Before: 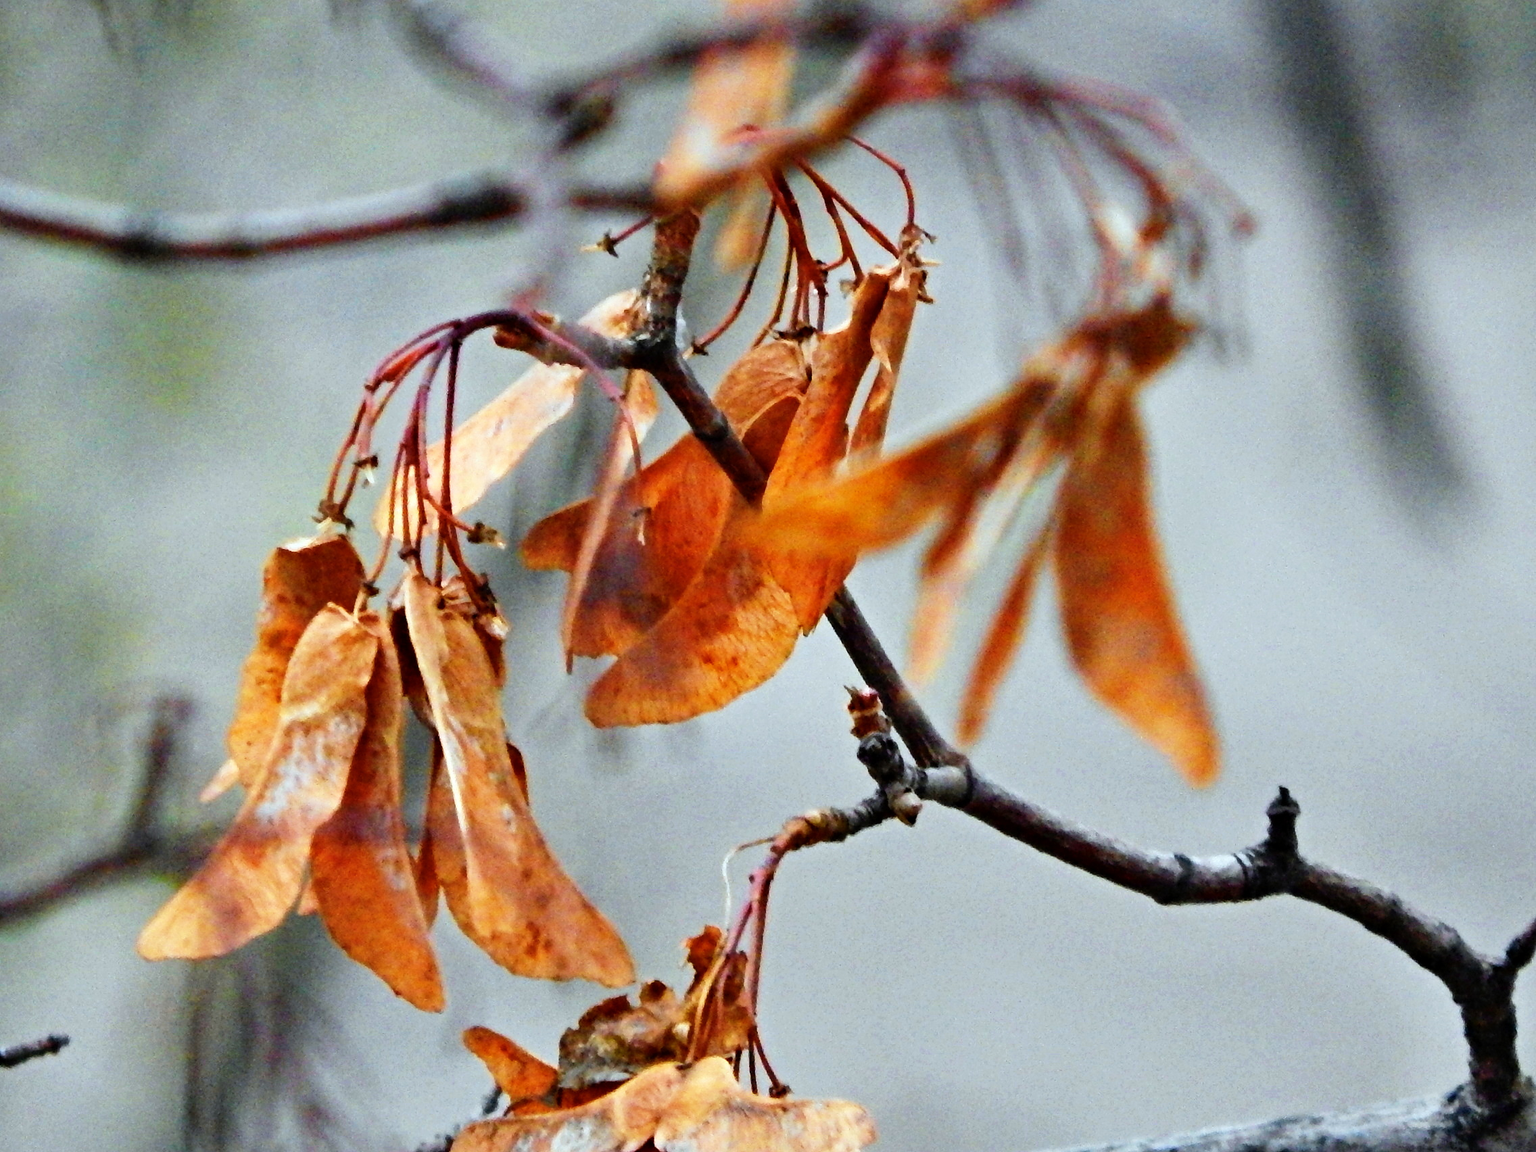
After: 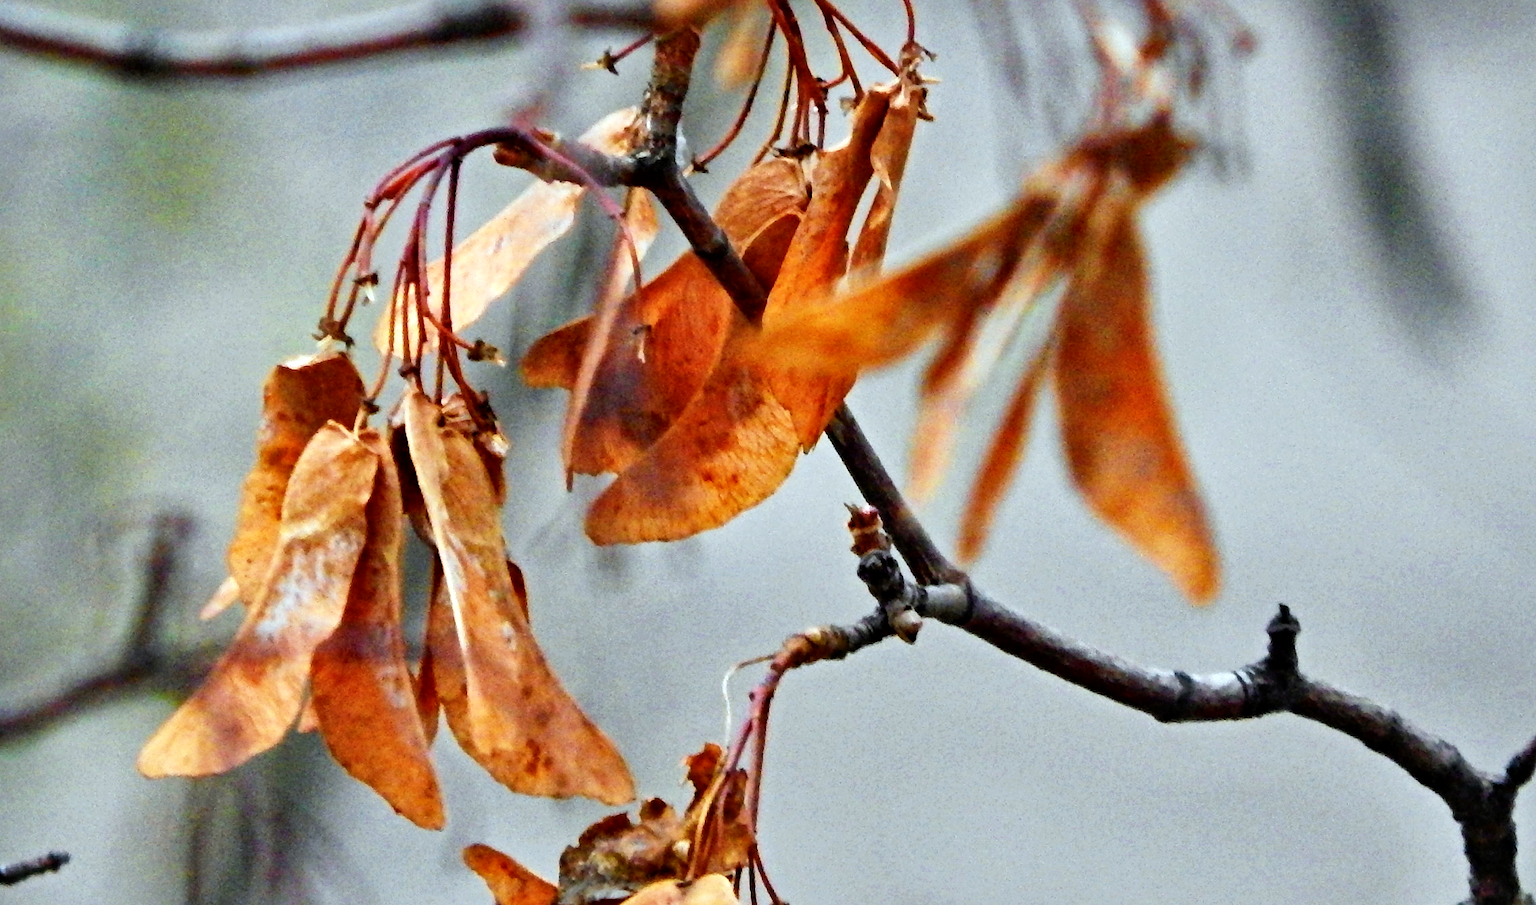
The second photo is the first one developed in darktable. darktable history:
crop and rotate: top 15.877%, bottom 5.479%
local contrast: mode bilateral grid, contrast 21, coarseness 51, detail 131%, midtone range 0.2
